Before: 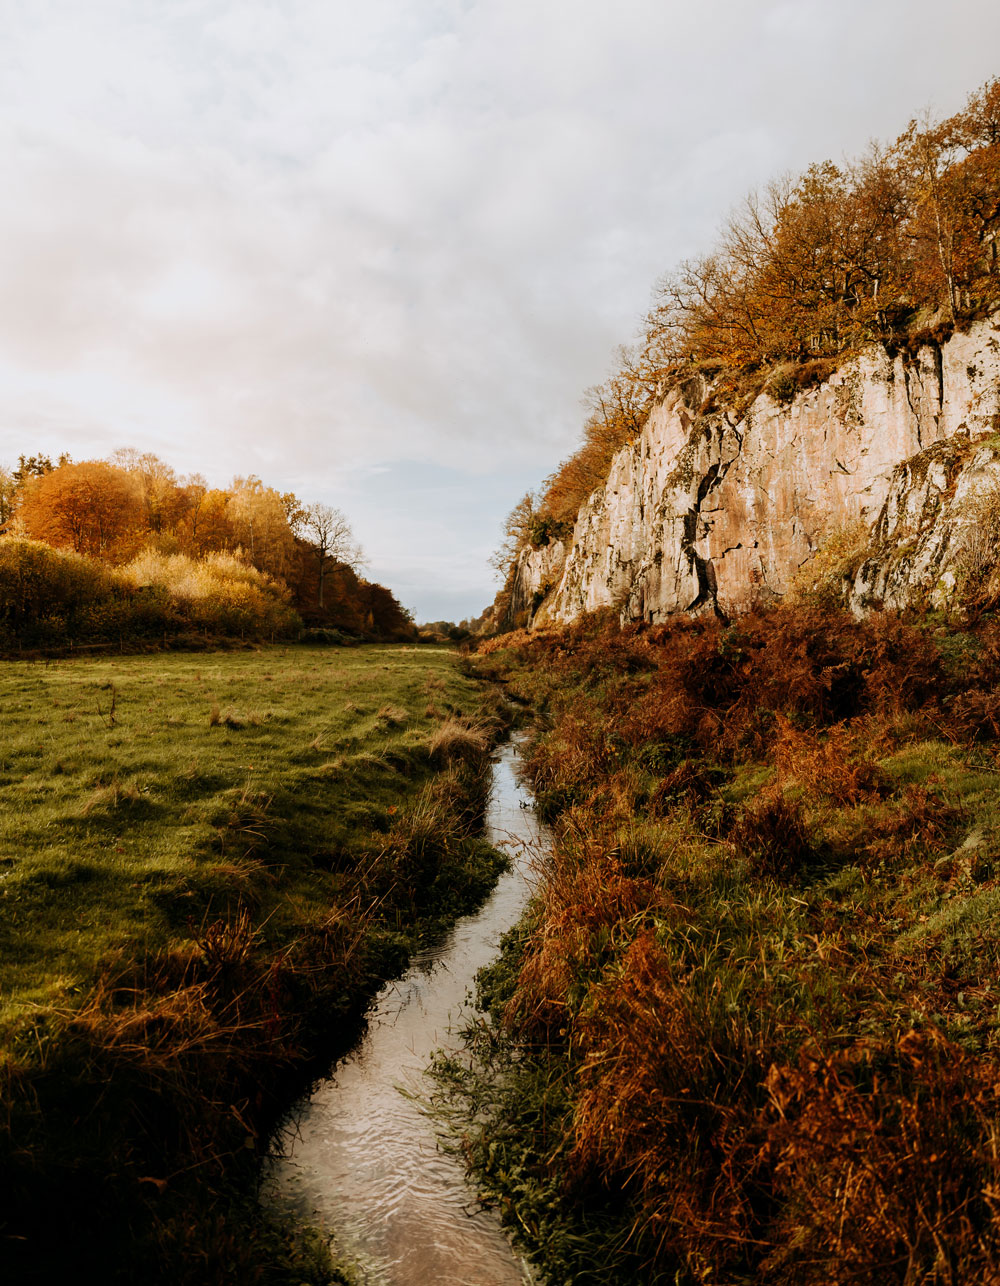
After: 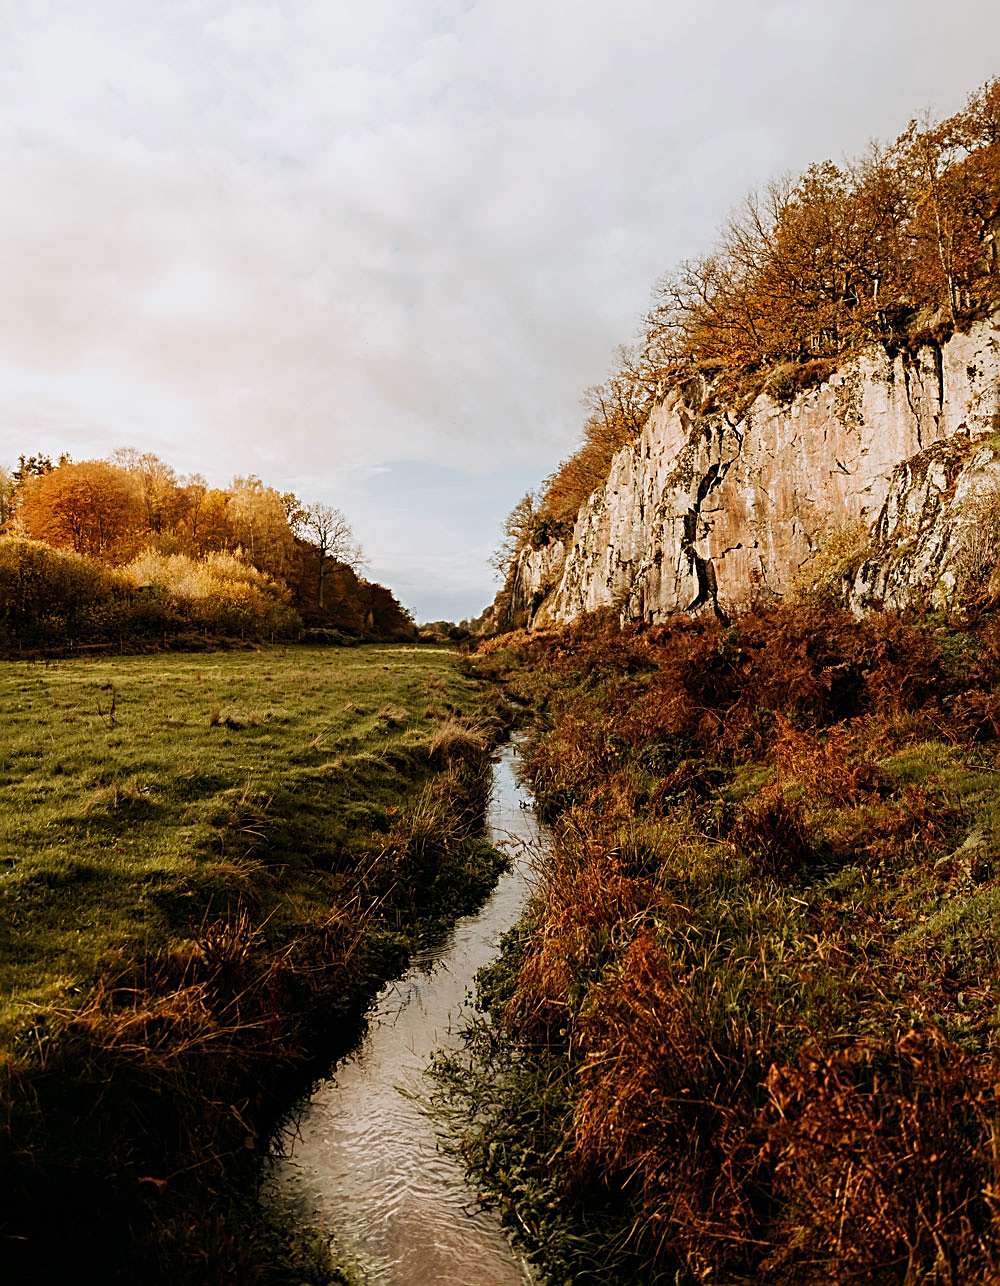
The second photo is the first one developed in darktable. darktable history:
sharpen: radius 2.639, amount 0.666
